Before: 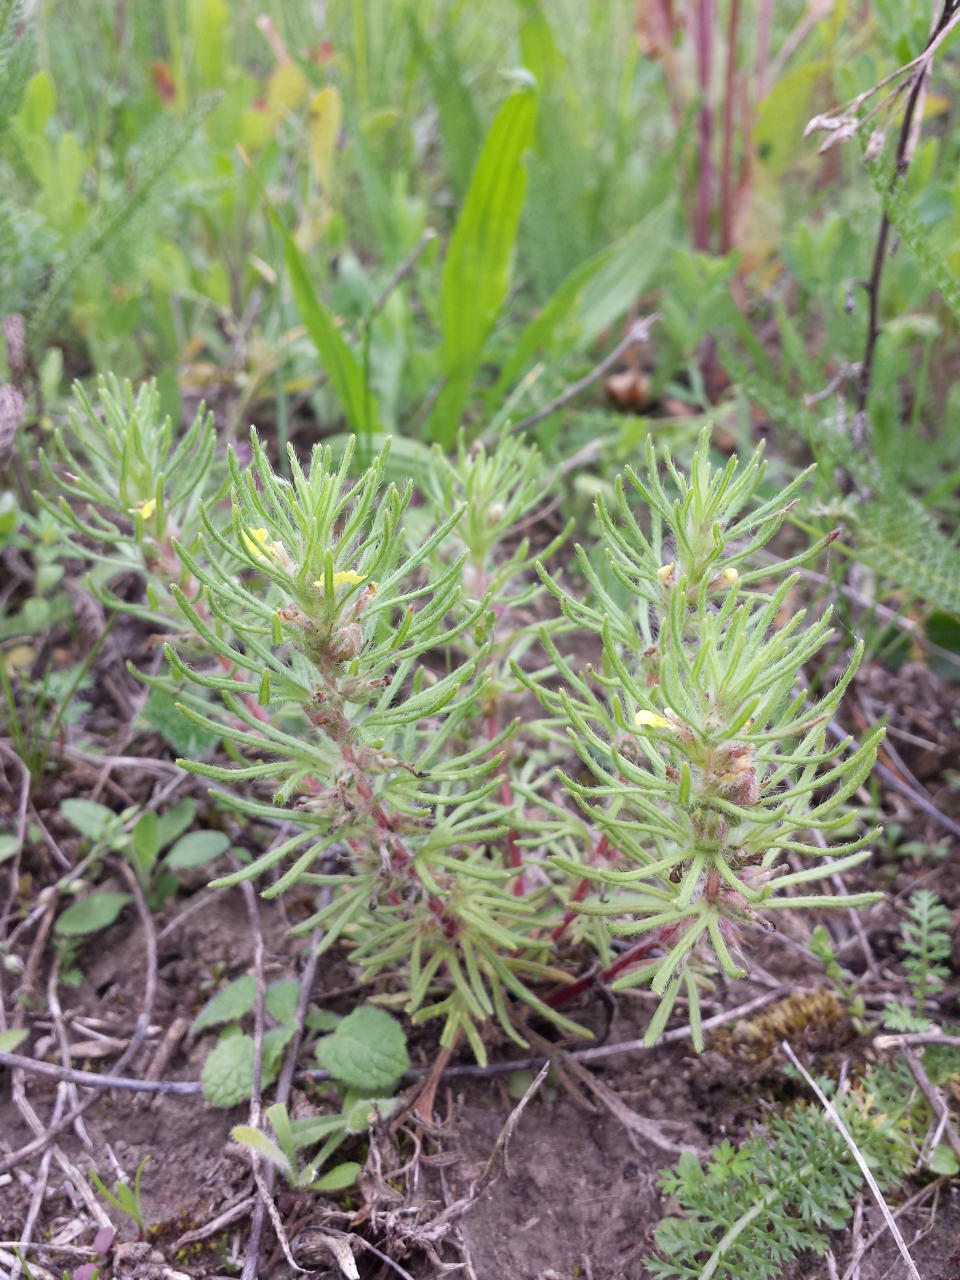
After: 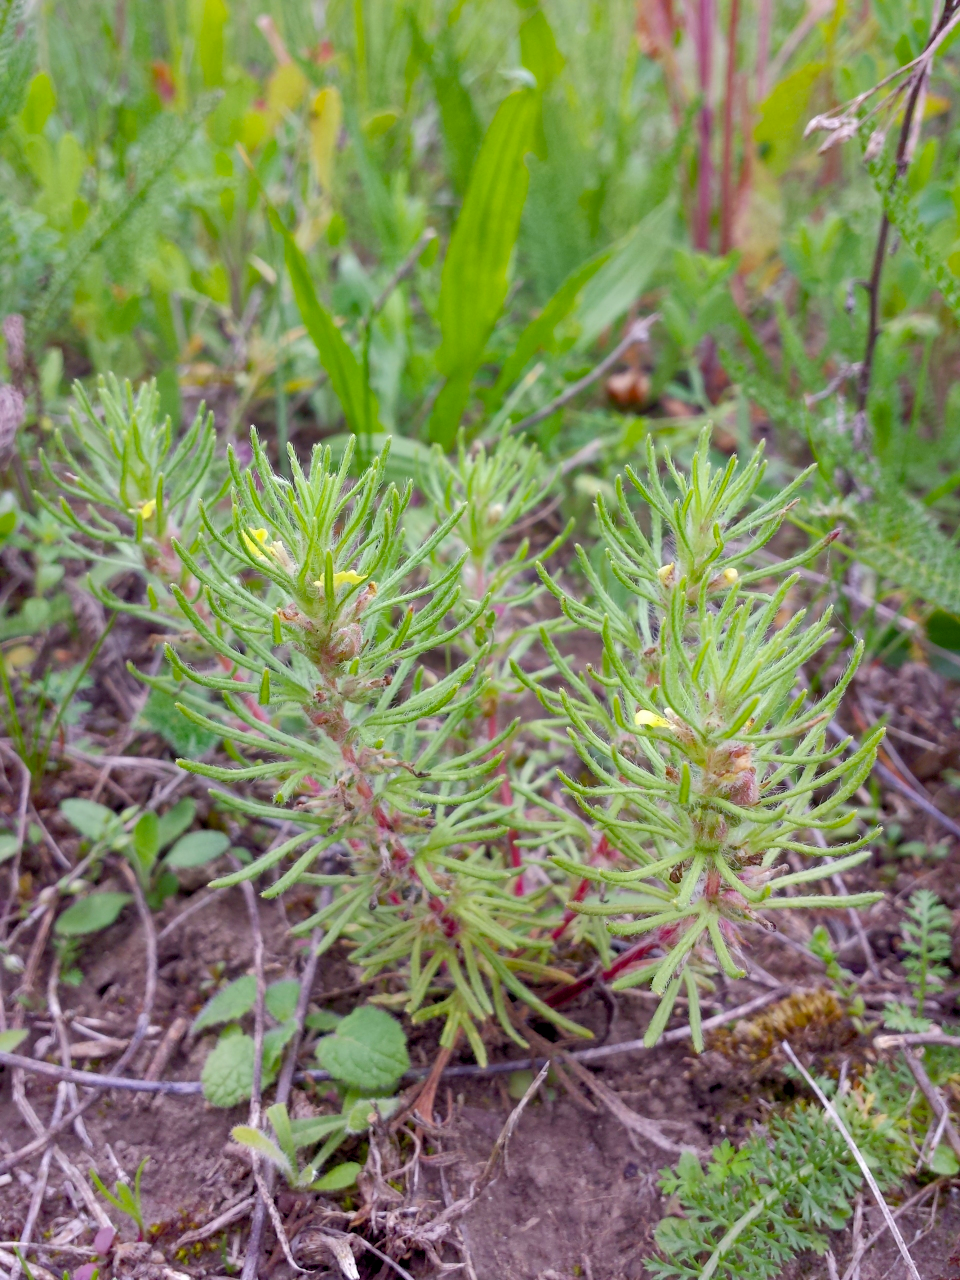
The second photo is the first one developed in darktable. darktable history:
exposure: black level correction 0.005, exposure 0.017 EV, compensate highlight preservation false
shadows and highlights: on, module defaults
color balance rgb: perceptual saturation grading › global saturation 20%, perceptual saturation grading › highlights 2.495%, perceptual saturation grading › shadows 49.887%
